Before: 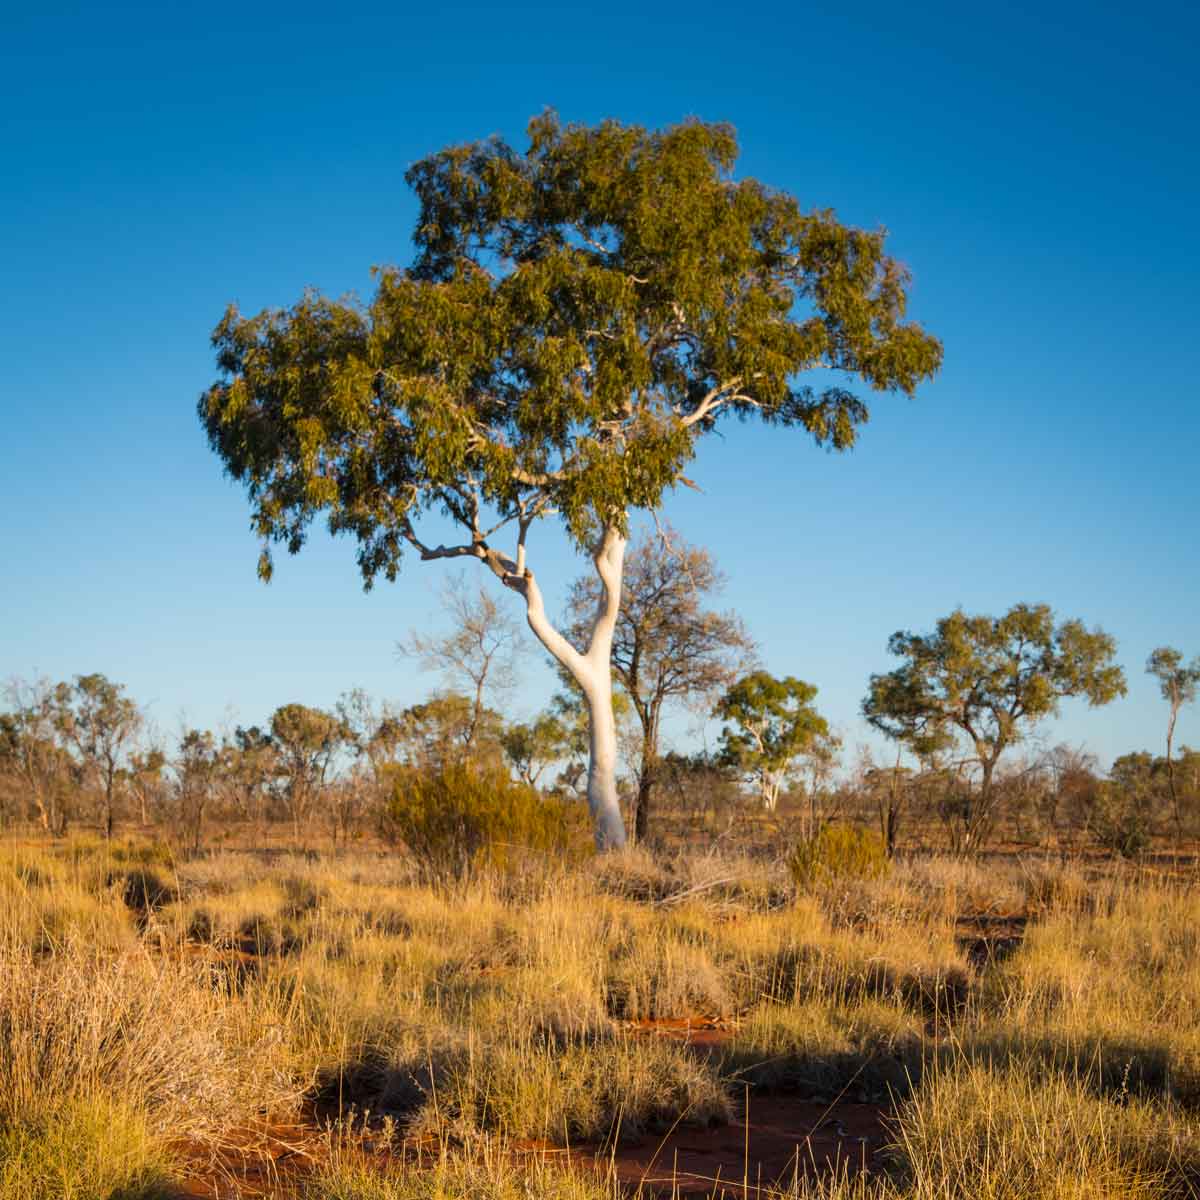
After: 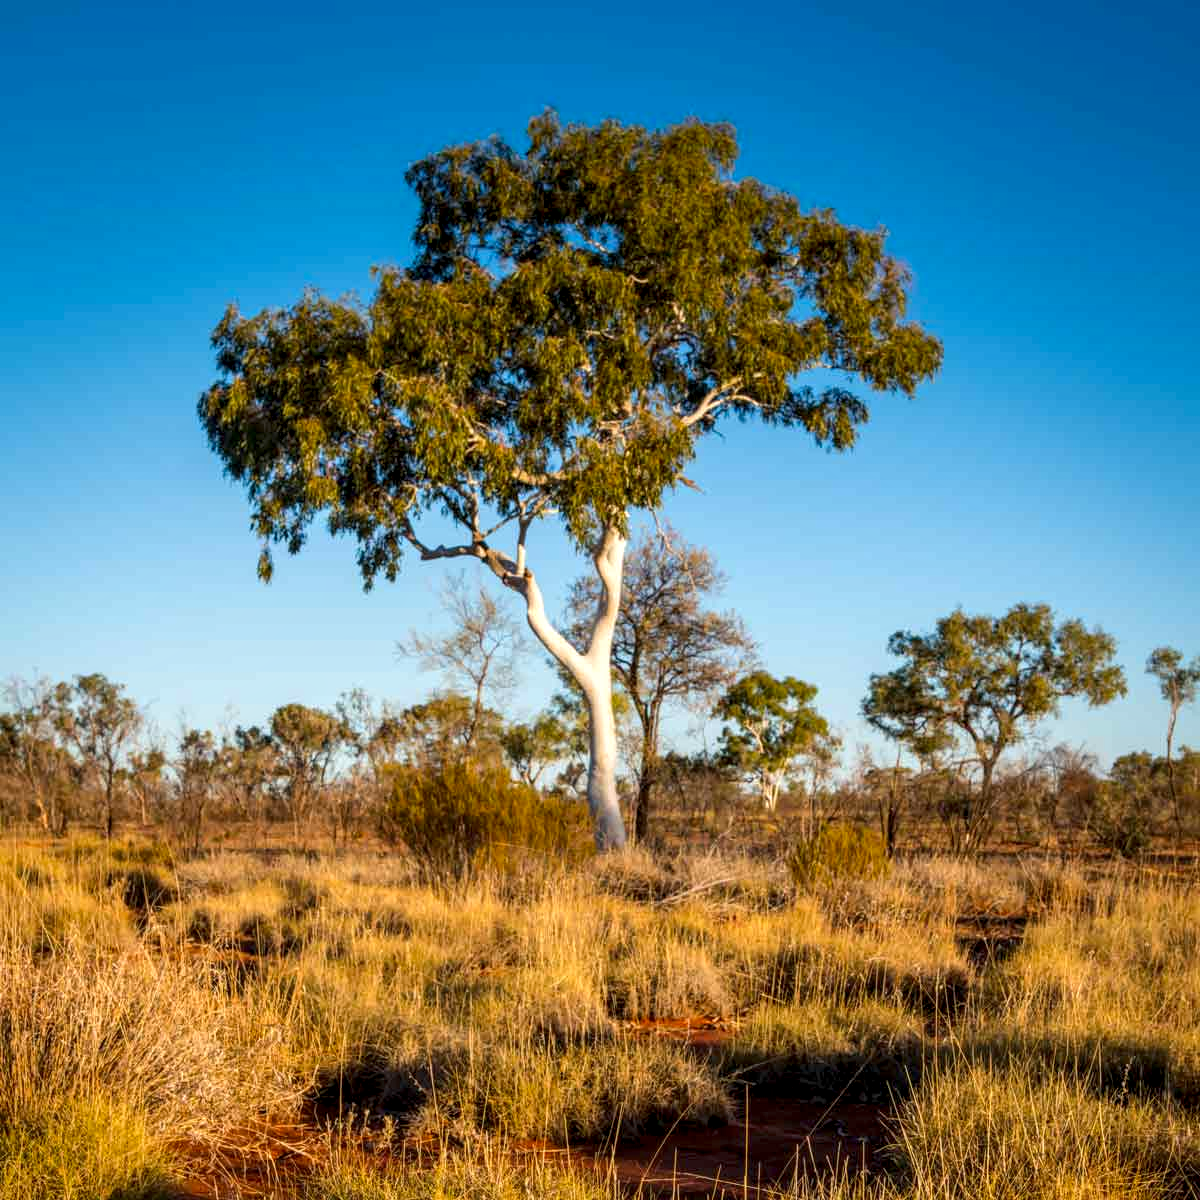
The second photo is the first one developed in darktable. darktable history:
local contrast: detail 142%
contrast brightness saturation: saturation 0.13
